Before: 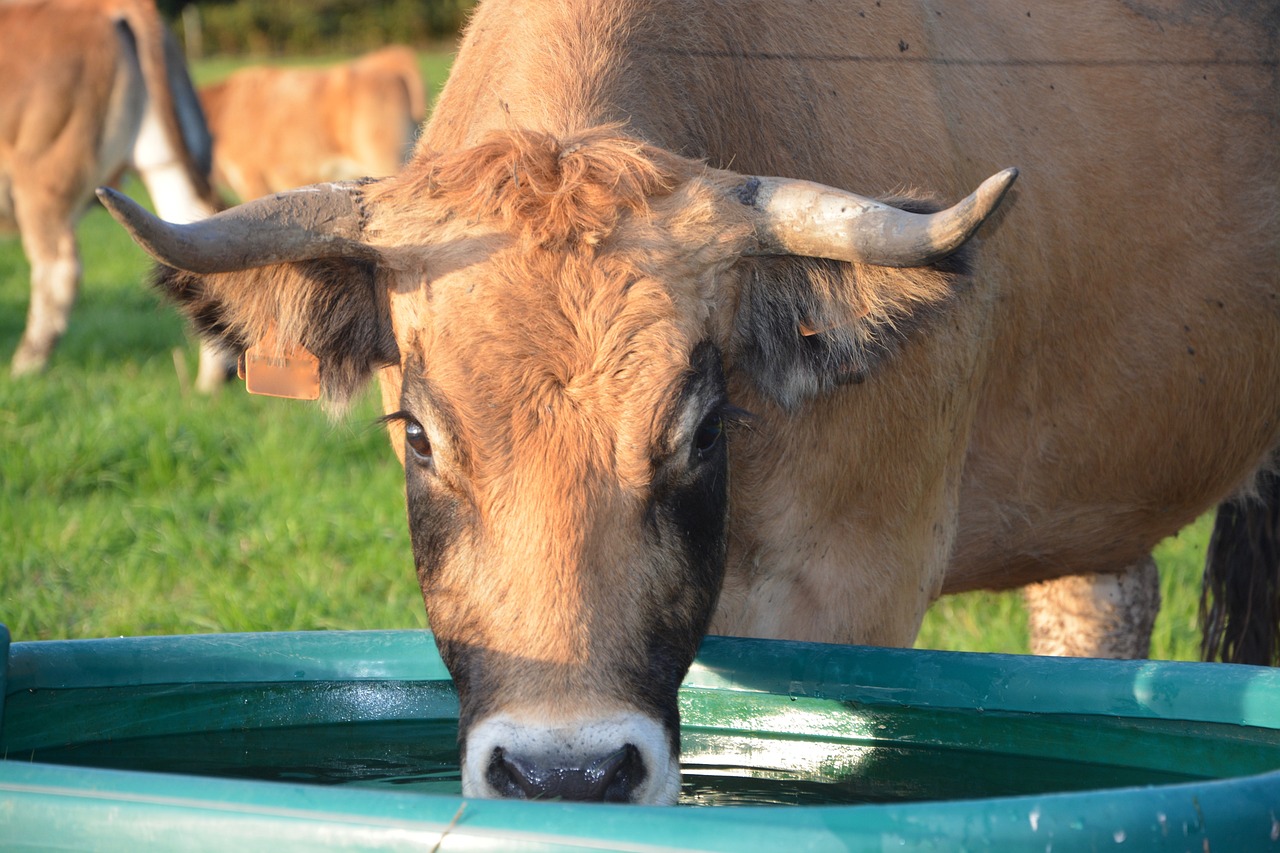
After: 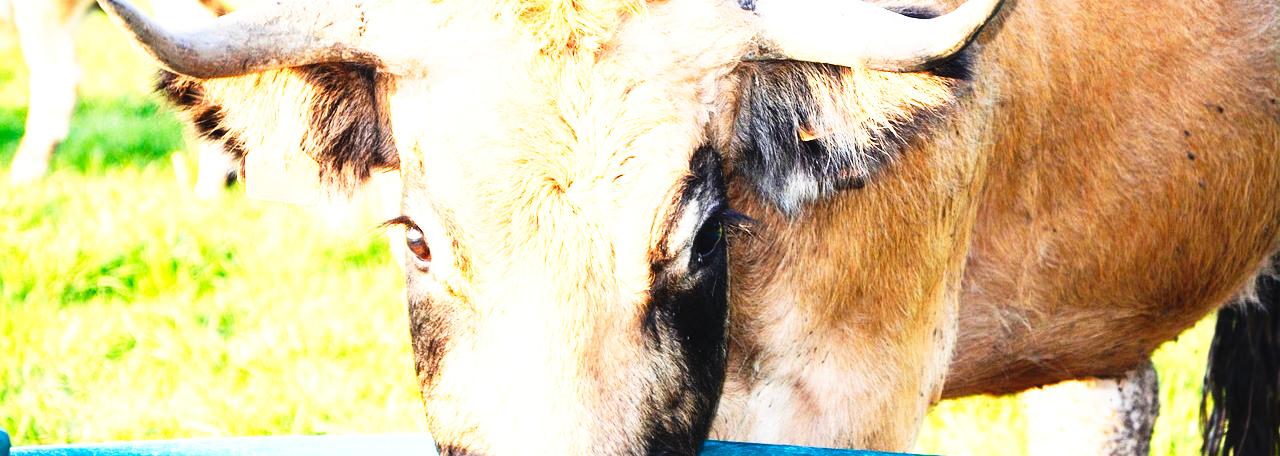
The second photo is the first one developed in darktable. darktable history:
crop and rotate: top 23.043%, bottom 23.437%
exposure: black level correction 0, exposure 1.55 EV, compensate exposure bias true, compensate highlight preservation false
tone curve: curves: ch0 [(0, 0) (0.003, 0.003) (0.011, 0.006) (0.025, 0.01) (0.044, 0.015) (0.069, 0.02) (0.1, 0.027) (0.136, 0.036) (0.177, 0.05) (0.224, 0.07) (0.277, 0.12) (0.335, 0.208) (0.399, 0.334) (0.468, 0.473) (0.543, 0.636) (0.623, 0.795) (0.709, 0.907) (0.801, 0.97) (0.898, 0.989) (1, 1)], preserve colors none
